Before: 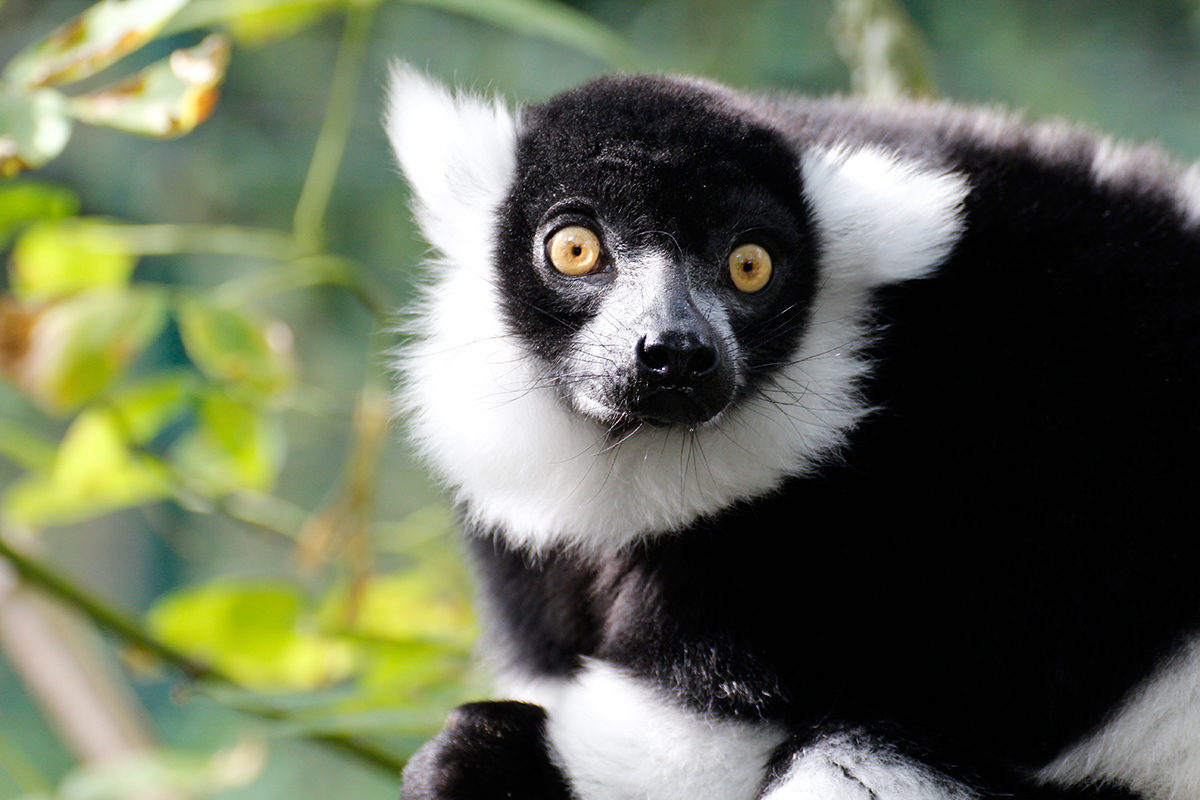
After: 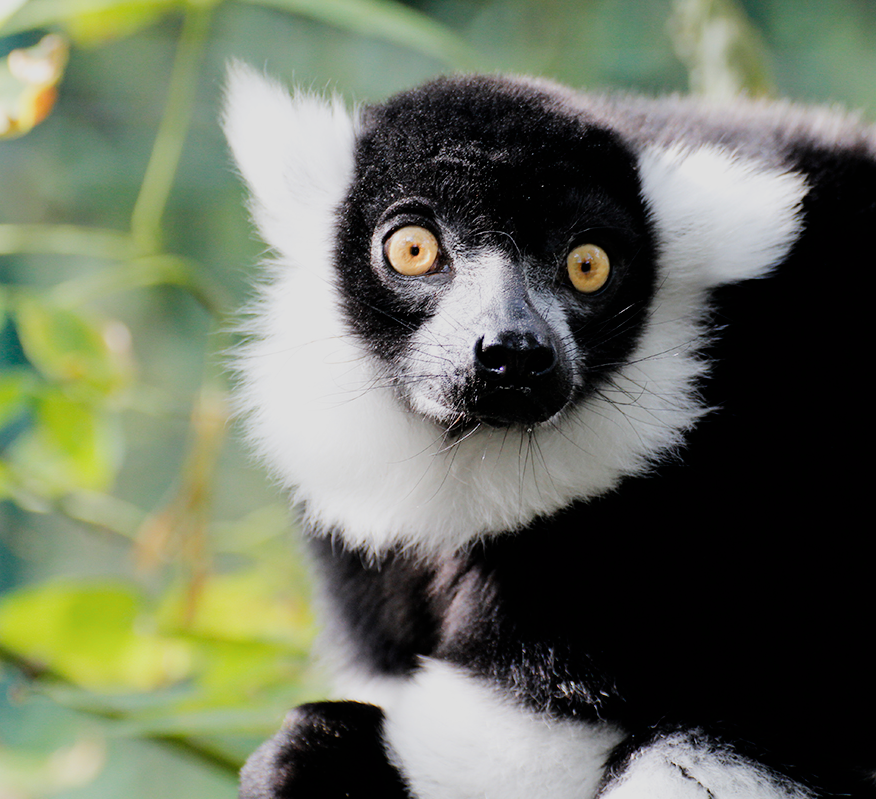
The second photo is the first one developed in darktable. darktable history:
crop: left 13.528%, top 0%, right 13.469%
exposure: exposure 0.367 EV, compensate highlight preservation false
filmic rgb: black relative exposure -7.65 EV, white relative exposure 4.56 EV, threshold 5.94 EV, hardness 3.61, enable highlight reconstruction true
